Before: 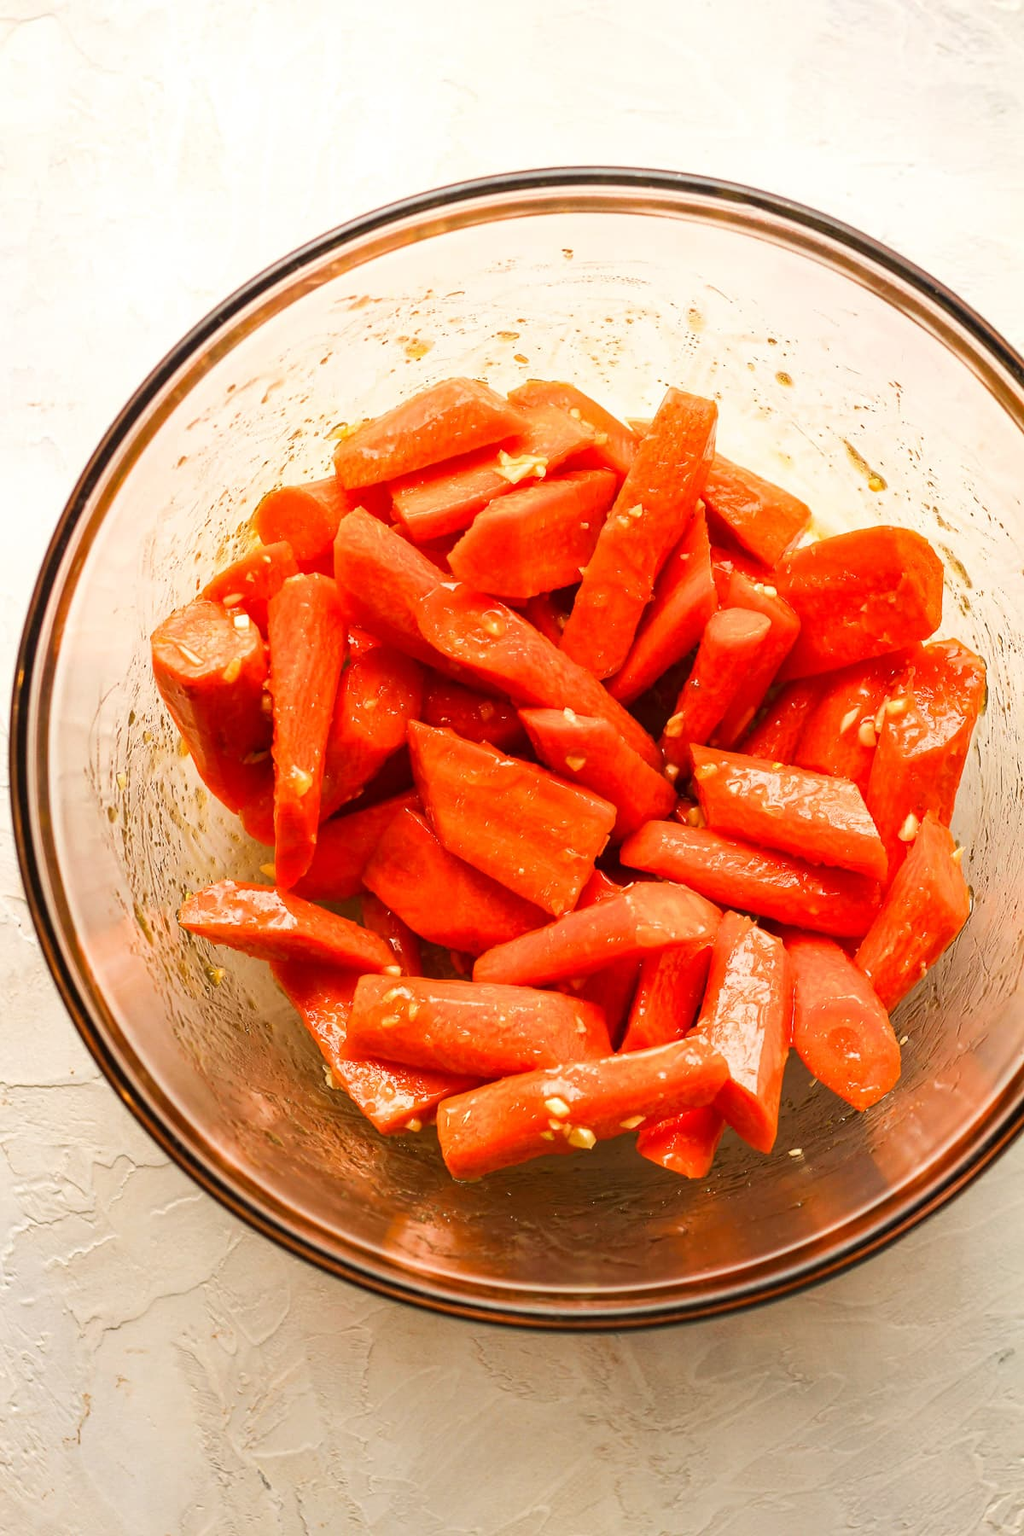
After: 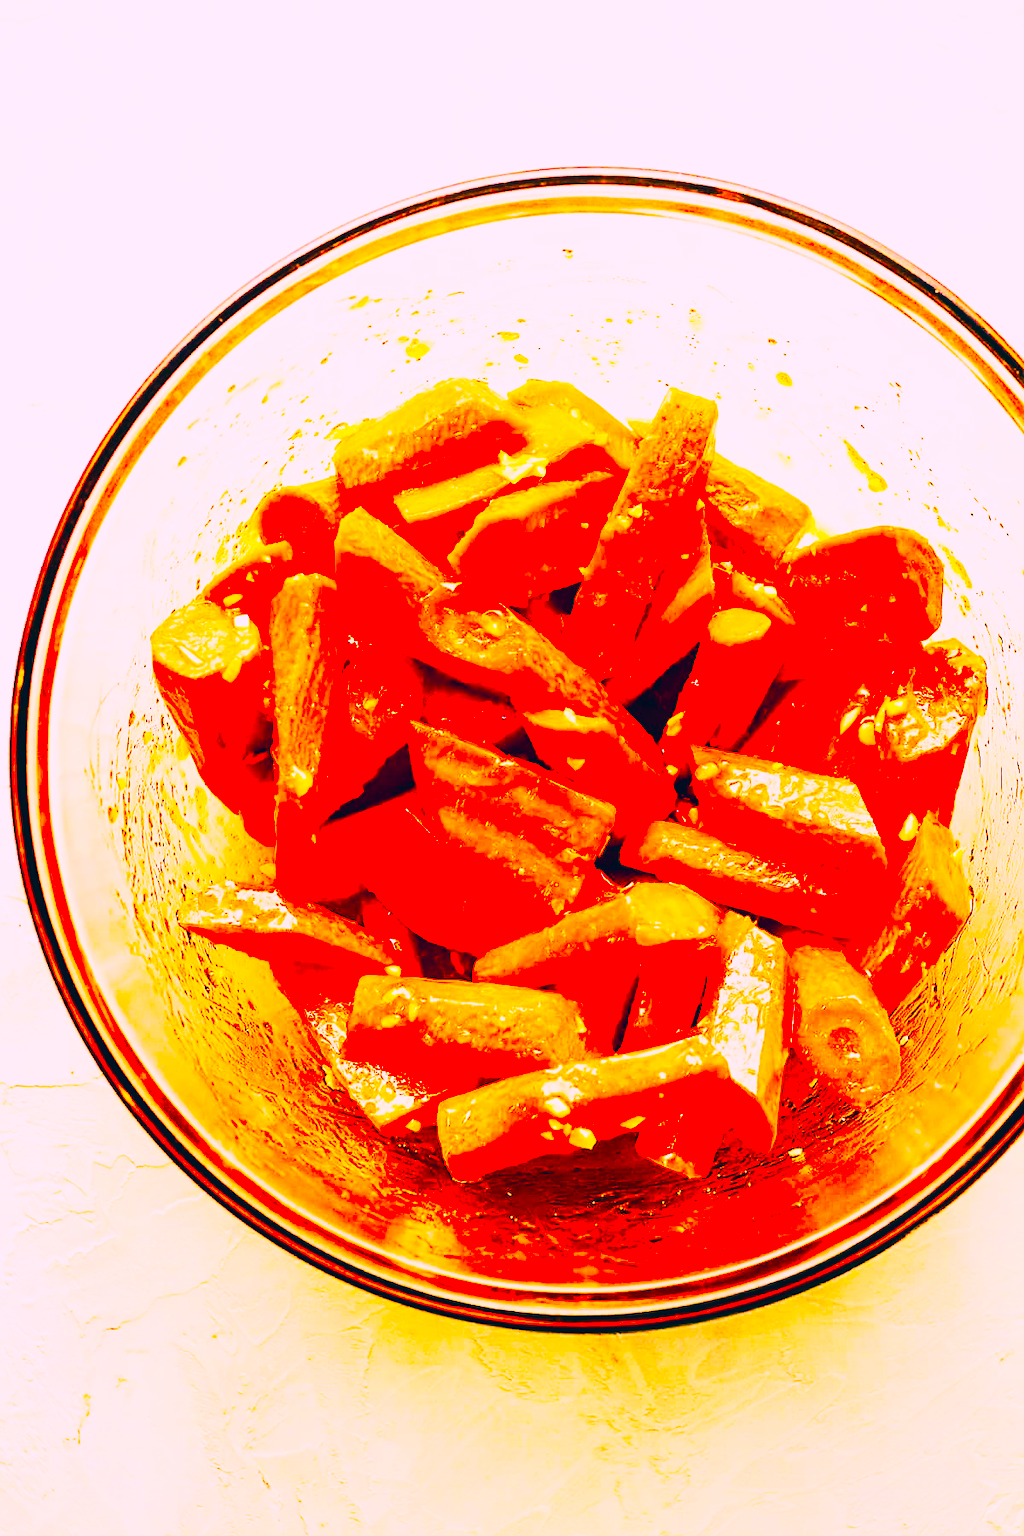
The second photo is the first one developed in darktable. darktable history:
base curve: curves: ch0 [(0, 0) (0.007, 0.004) (0.027, 0.03) (0.046, 0.07) (0.207, 0.54) (0.442, 0.872) (0.673, 0.972) (1, 1)], preserve colors none
contrast brightness saturation: contrast 0.62, brightness 0.34, saturation 0.14
color correction: highlights a* 17.03, highlights b* 0.205, shadows a* -15.38, shadows b* -14.56, saturation 1.5
tone equalizer: -8 EV 0.25 EV, -7 EV 0.417 EV, -6 EV 0.417 EV, -5 EV 0.25 EV, -3 EV -0.25 EV, -2 EV -0.417 EV, -1 EV -0.417 EV, +0 EV -0.25 EV, edges refinement/feathering 500, mask exposure compensation -1.57 EV, preserve details guided filter
sharpen: on, module defaults
white balance: red 1.009, blue 1.027
color balance rgb: perceptual saturation grading › global saturation 20%, global vibrance 20%
tone curve: curves: ch0 [(0, 0) (0.003, 0.004) (0.011, 0.009) (0.025, 0.017) (0.044, 0.029) (0.069, 0.04) (0.1, 0.051) (0.136, 0.07) (0.177, 0.095) (0.224, 0.131) (0.277, 0.179) (0.335, 0.237) (0.399, 0.302) (0.468, 0.386) (0.543, 0.471) (0.623, 0.576) (0.709, 0.699) (0.801, 0.817) (0.898, 0.917) (1, 1)], preserve colors none
